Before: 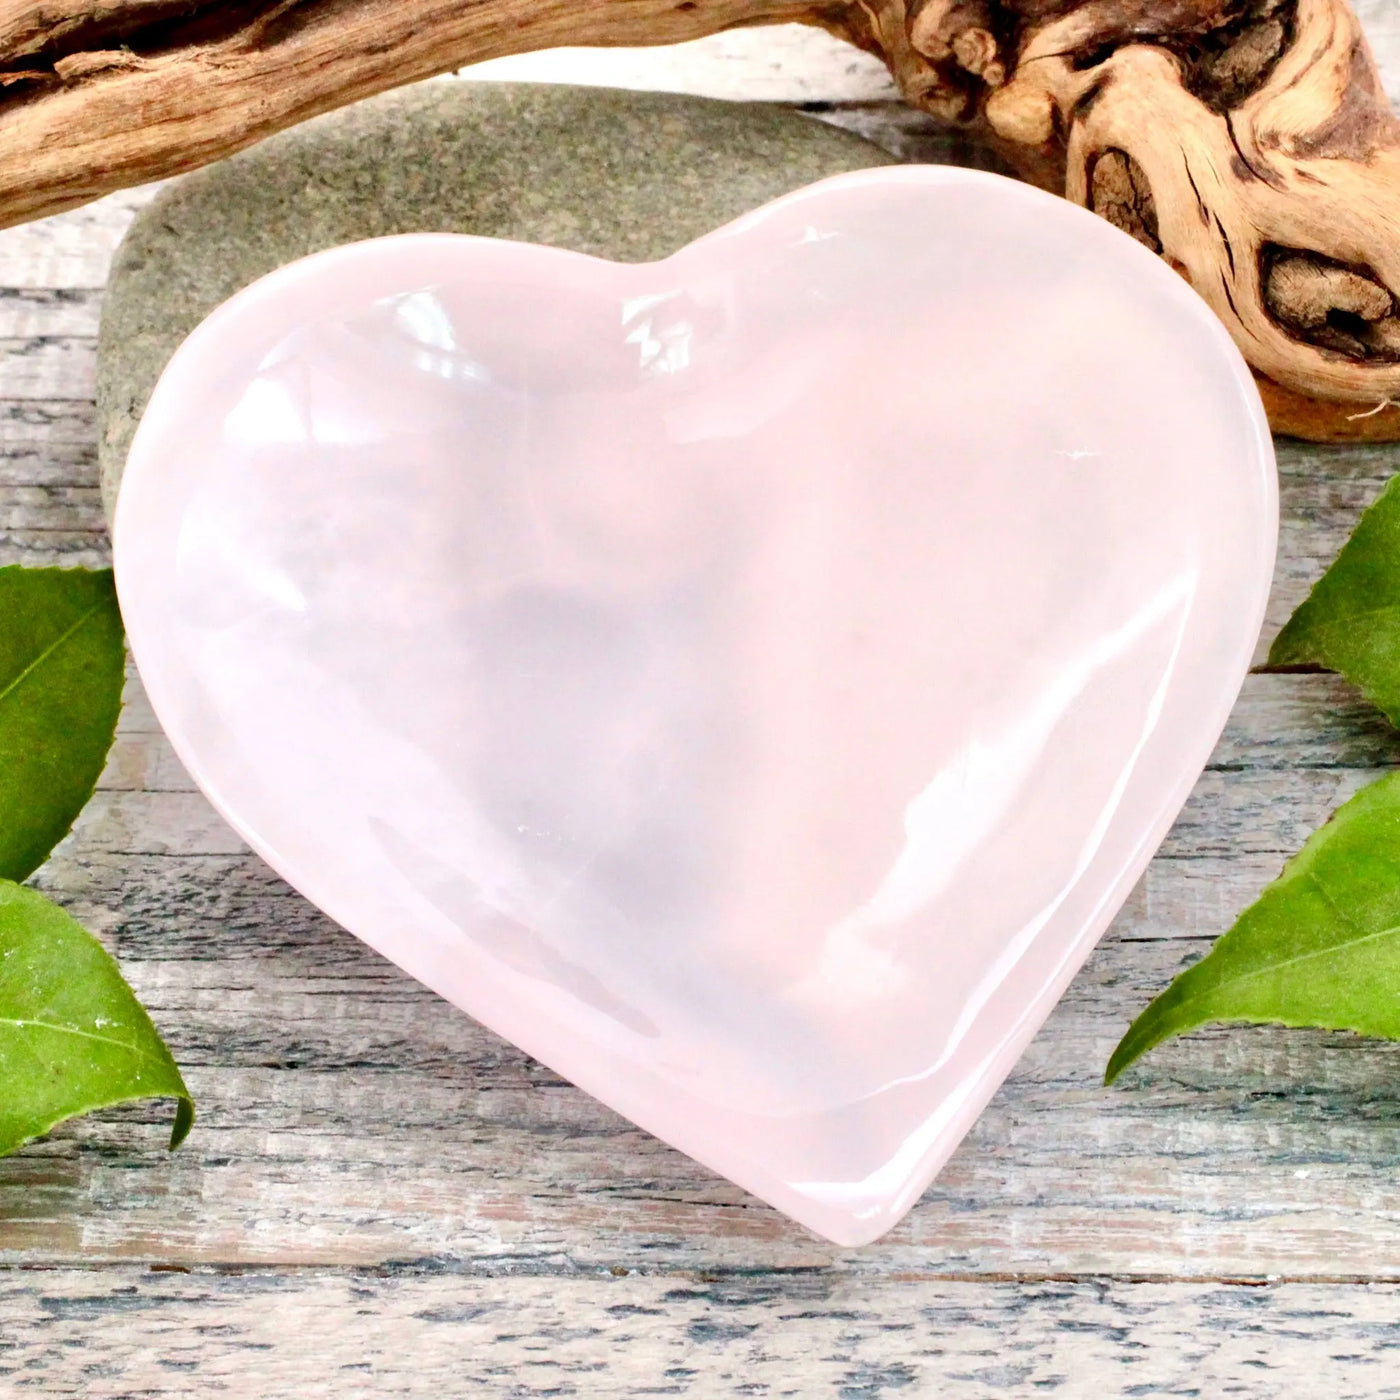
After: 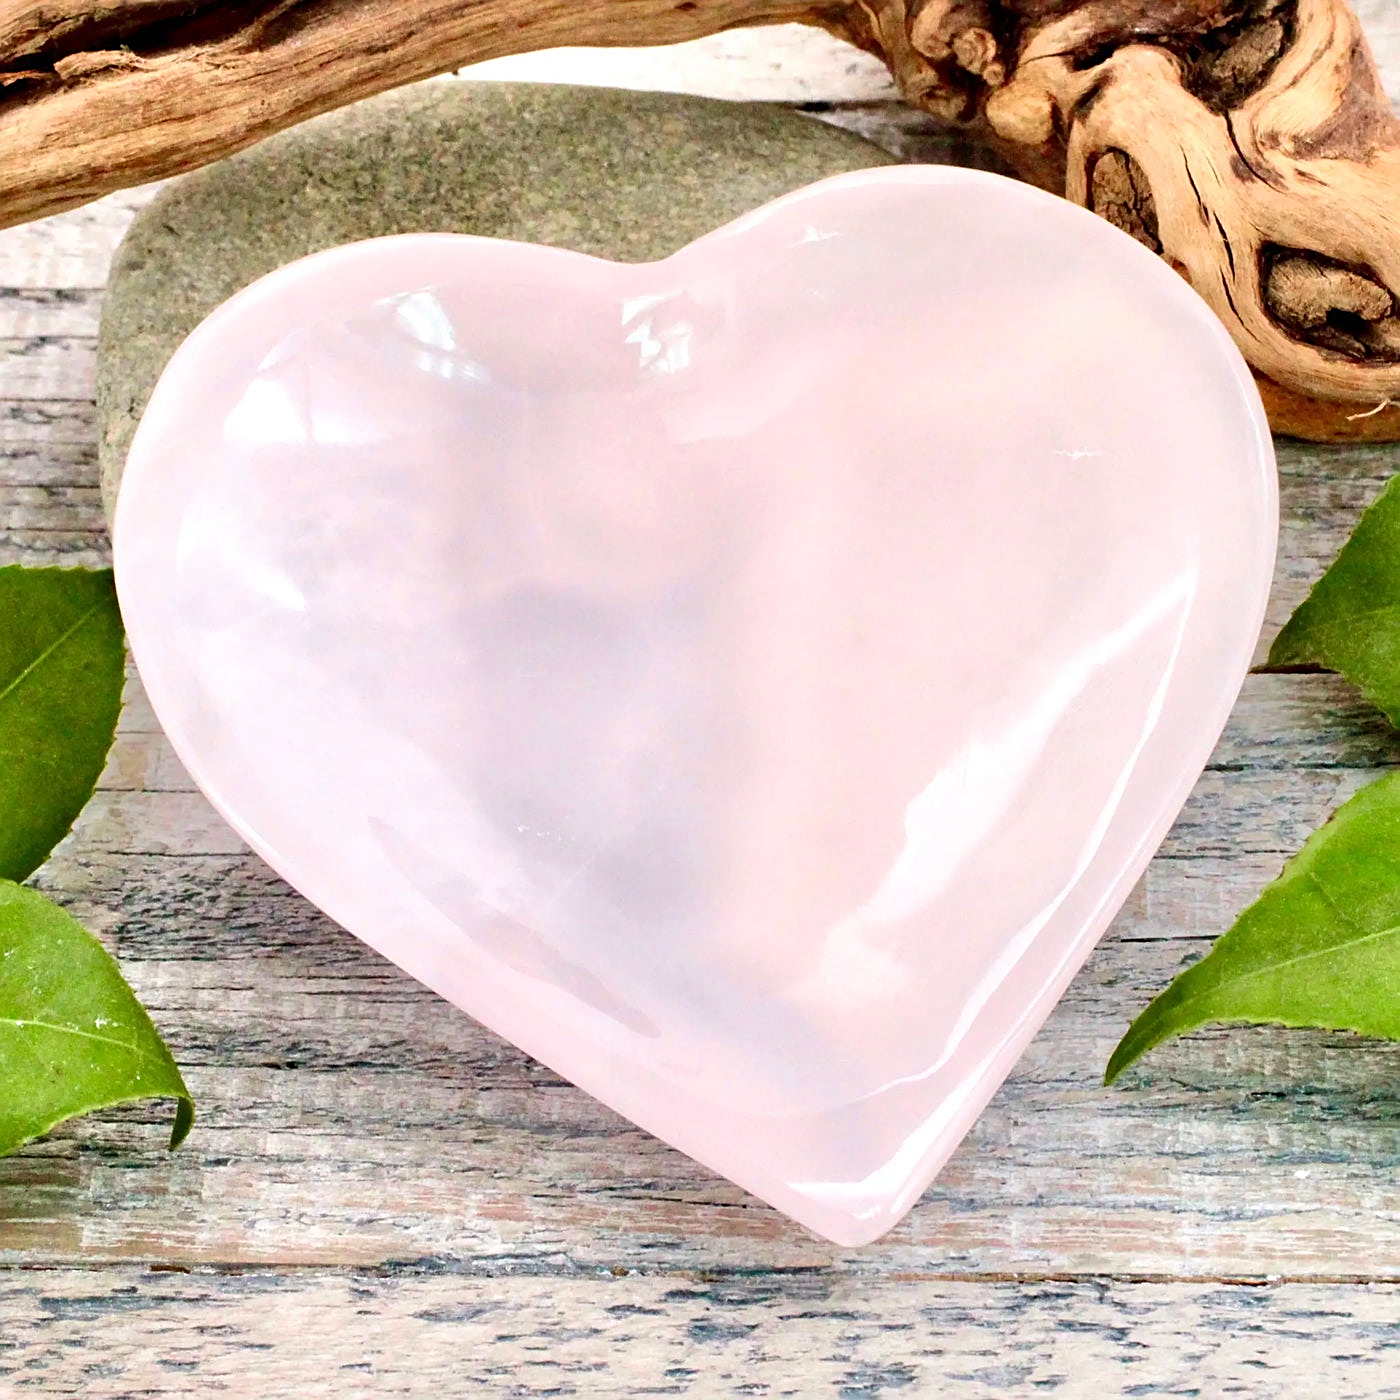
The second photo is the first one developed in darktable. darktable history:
sharpen: on, module defaults
velvia: strength 21.76%
